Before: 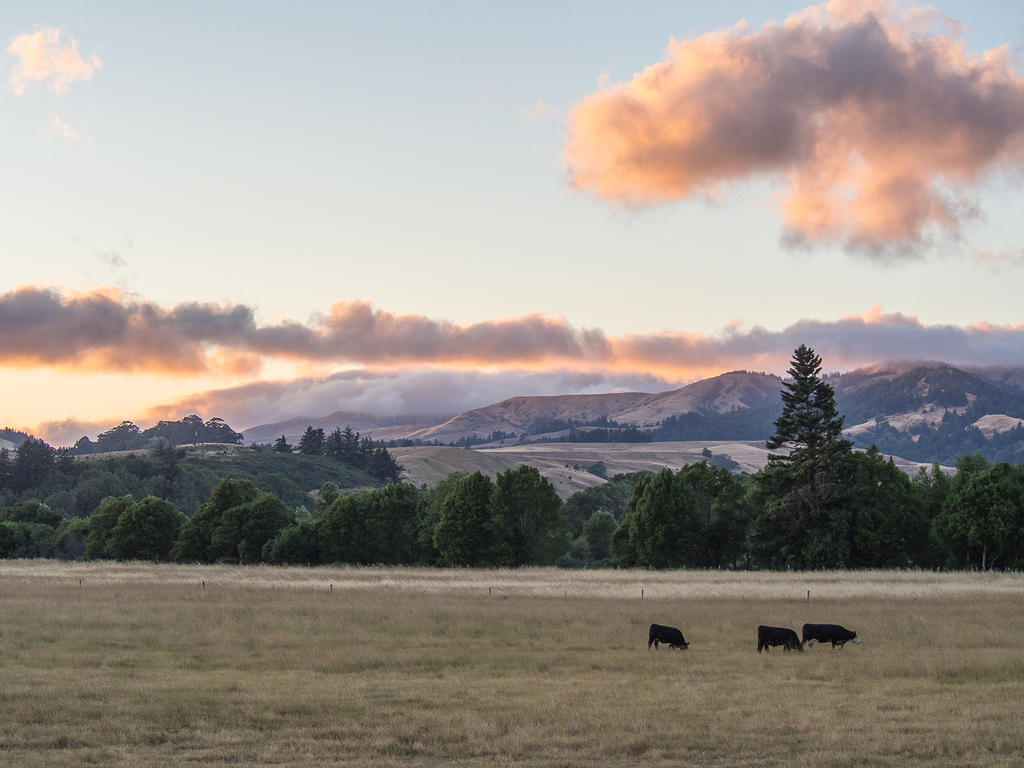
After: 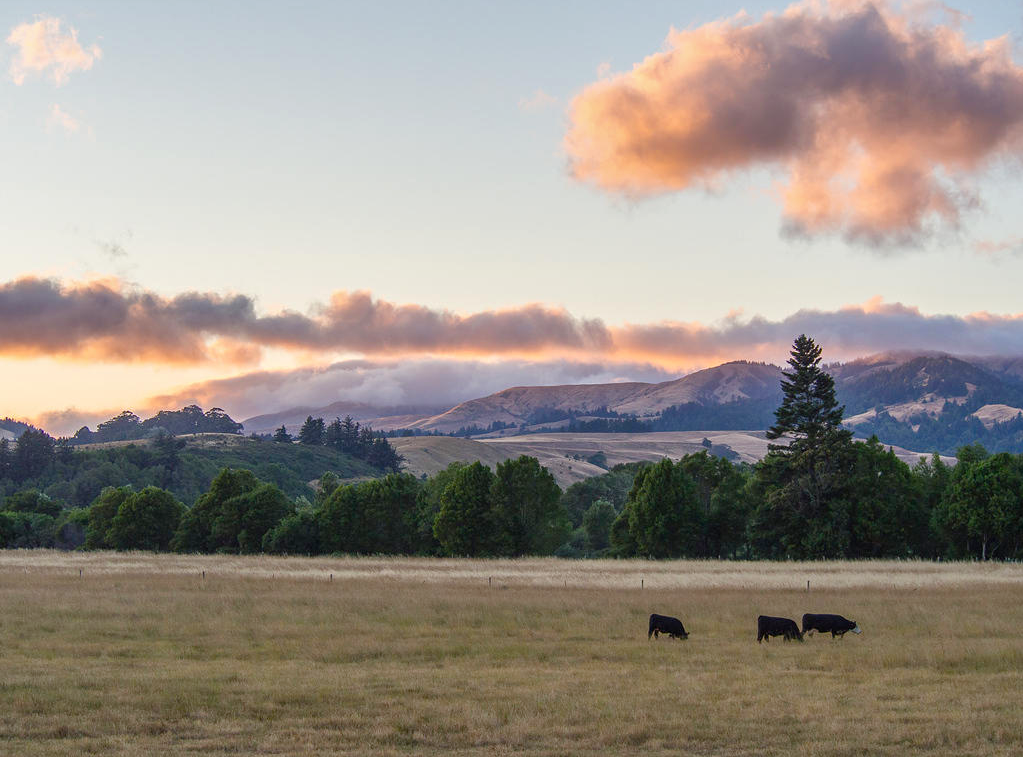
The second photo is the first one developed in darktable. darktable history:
shadows and highlights: shadows 36.62, highlights -27.55, highlights color adjustment 49.23%, soften with gaussian
crop: top 1.306%, right 0.036%
color balance rgb: white fulcrum 0.098 EV, perceptual saturation grading › global saturation 20%, perceptual saturation grading › highlights -25.037%, perceptual saturation grading › shadows 49.839%, global vibrance 11.109%
tone equalizer: on, module defaults
